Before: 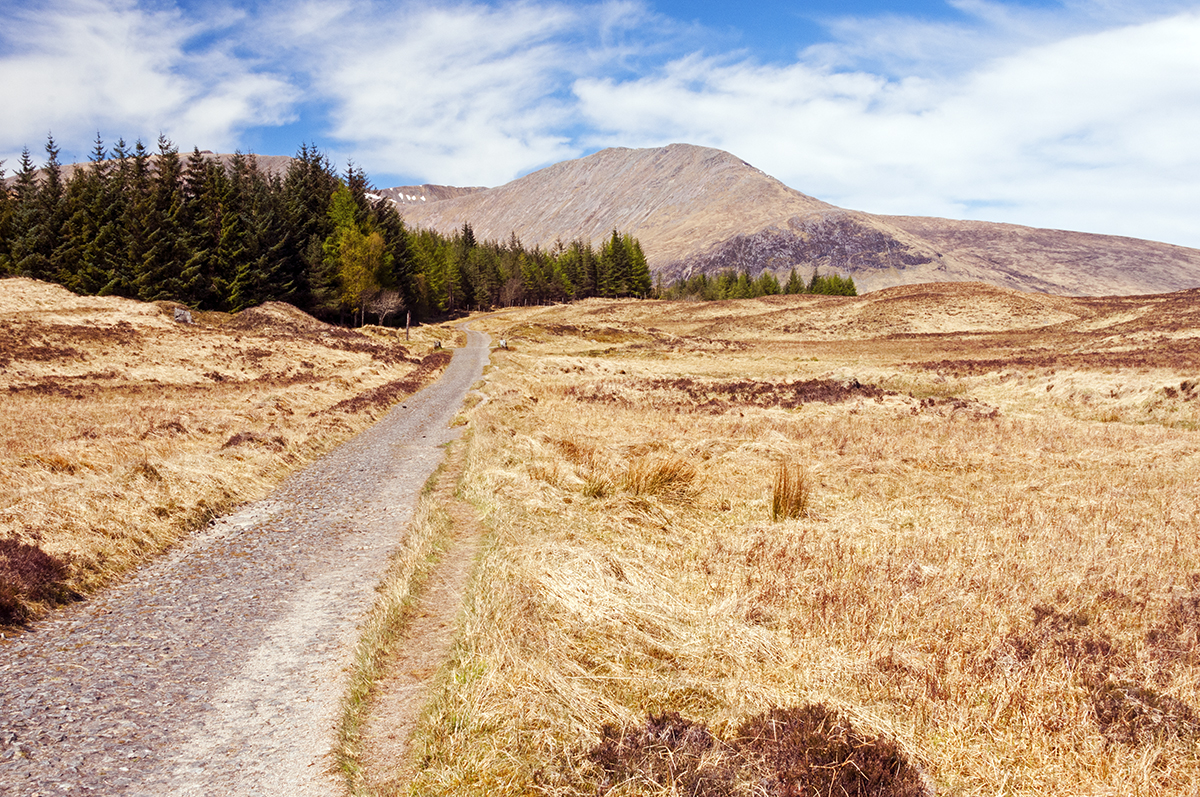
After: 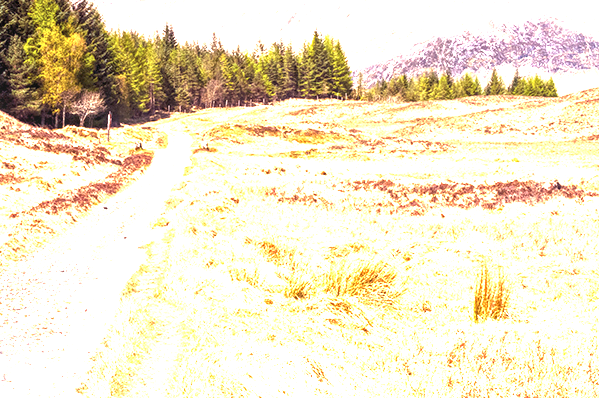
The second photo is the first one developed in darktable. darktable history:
crop: left 25%, top 25%, right 25%, bottom 25%
exposure: exposure 2.003 EV, compensate highlight preservation false
local contrast: on, module defaults
